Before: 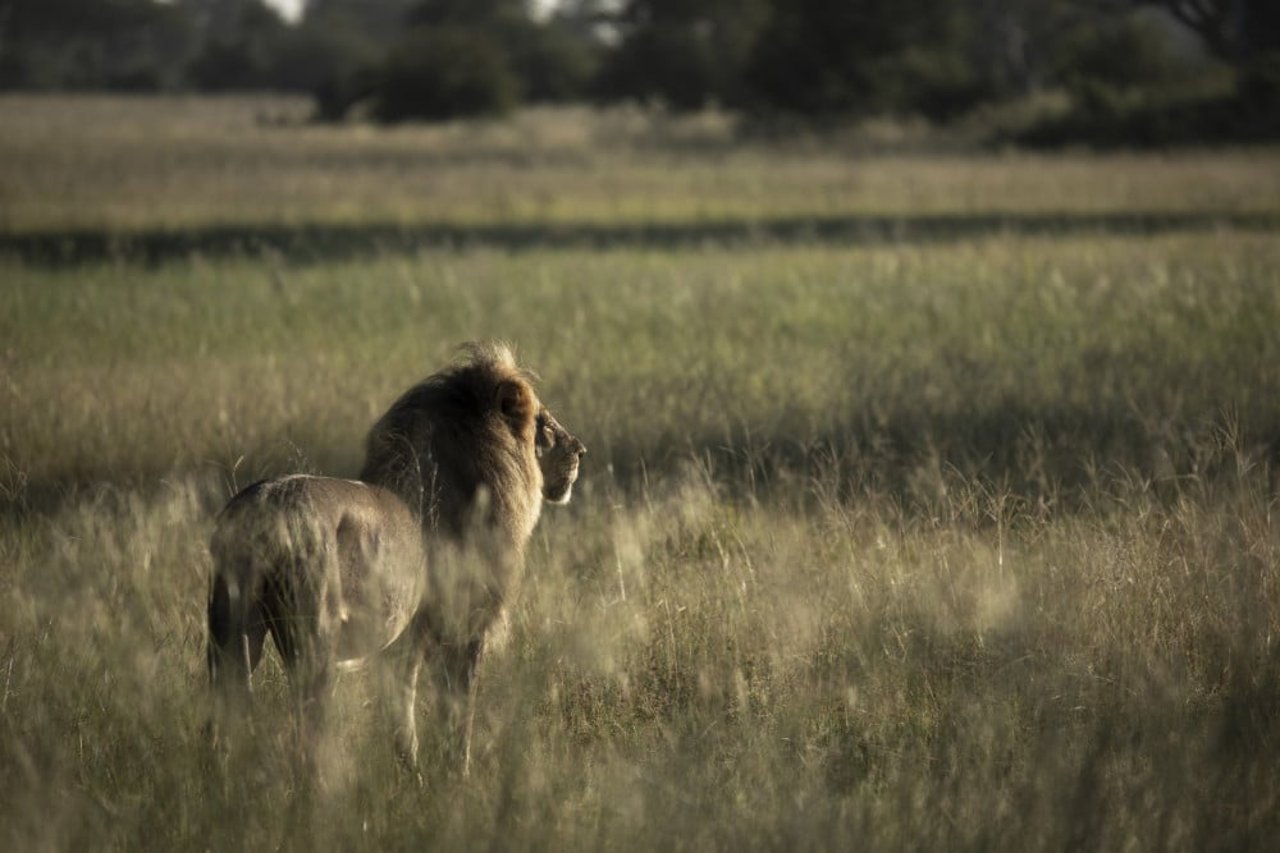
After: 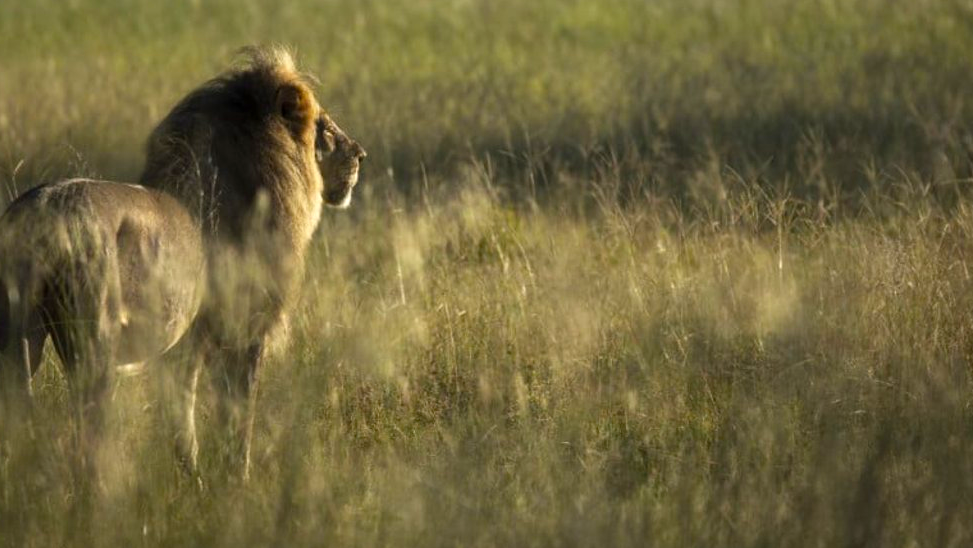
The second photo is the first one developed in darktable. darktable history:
exposure: exposure 0.208 EV, compensate highlight preservation false
crop and rotate: left 17.229%, top 34.763%, right 6.713%, bottom 0.938%
color balance rgb: perceptual saturation grading › global saturation 29.752%, global vibrance 20%
